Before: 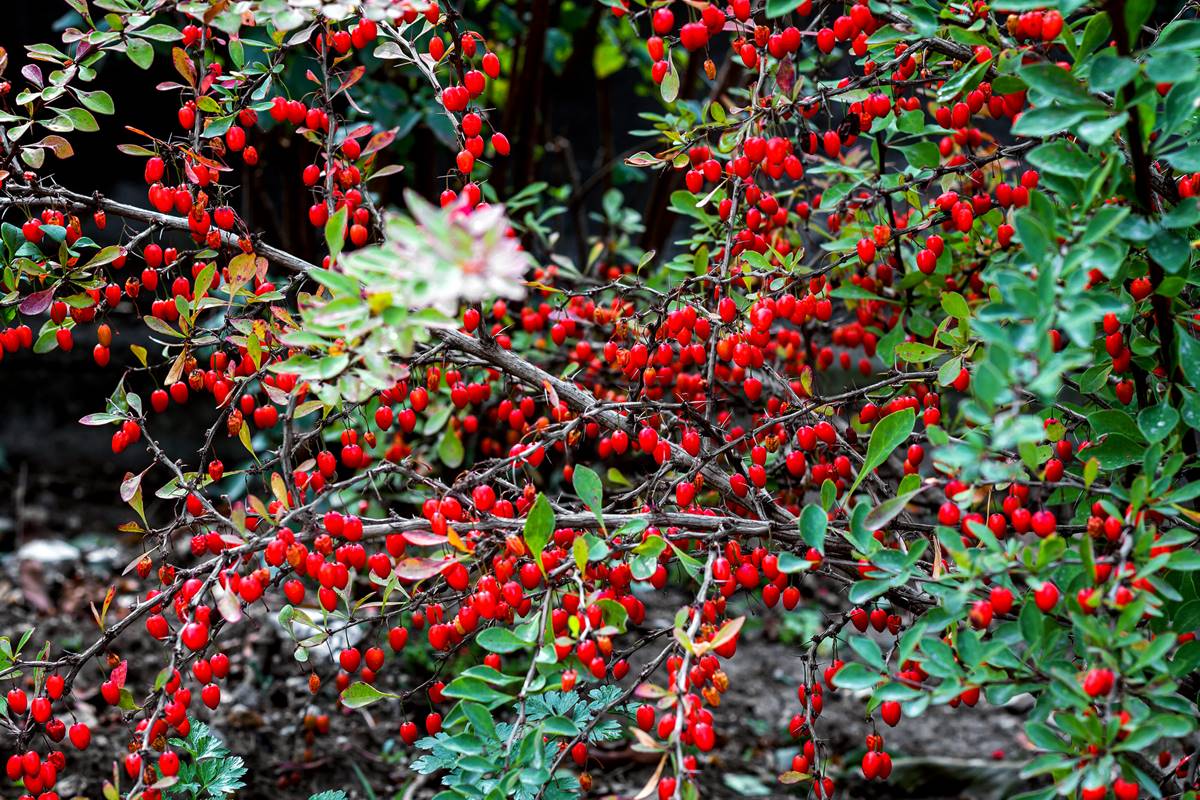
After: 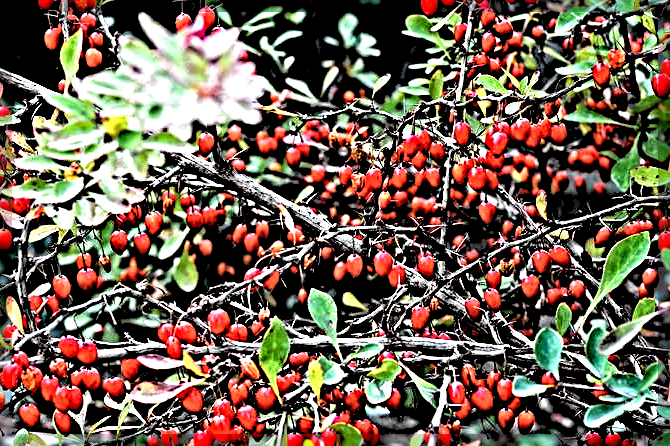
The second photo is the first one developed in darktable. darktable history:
sharpen: radius 6.3, amount 1.8, threshold 0
crop and rotate: left 22.13%, top 22.054%, right 22.026%, bottom 22.102%
exposure: exposure 0.207 EV, compensate highlight preservation false
rgb levels: levels [[0.029, 0.461, 0.922], [0, 0.5, 1], [0, 0.5, 1]]
